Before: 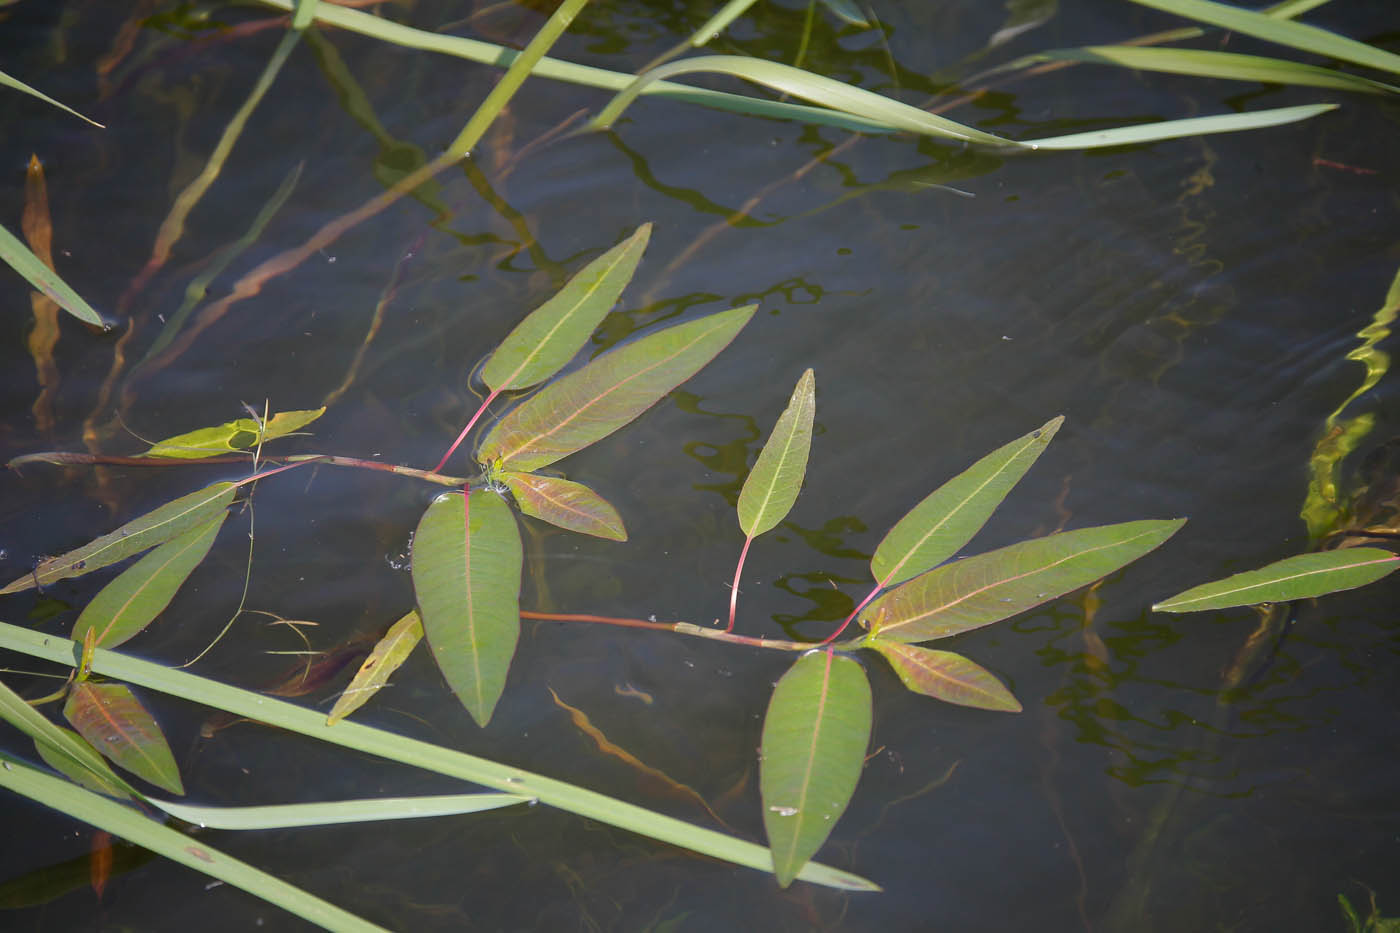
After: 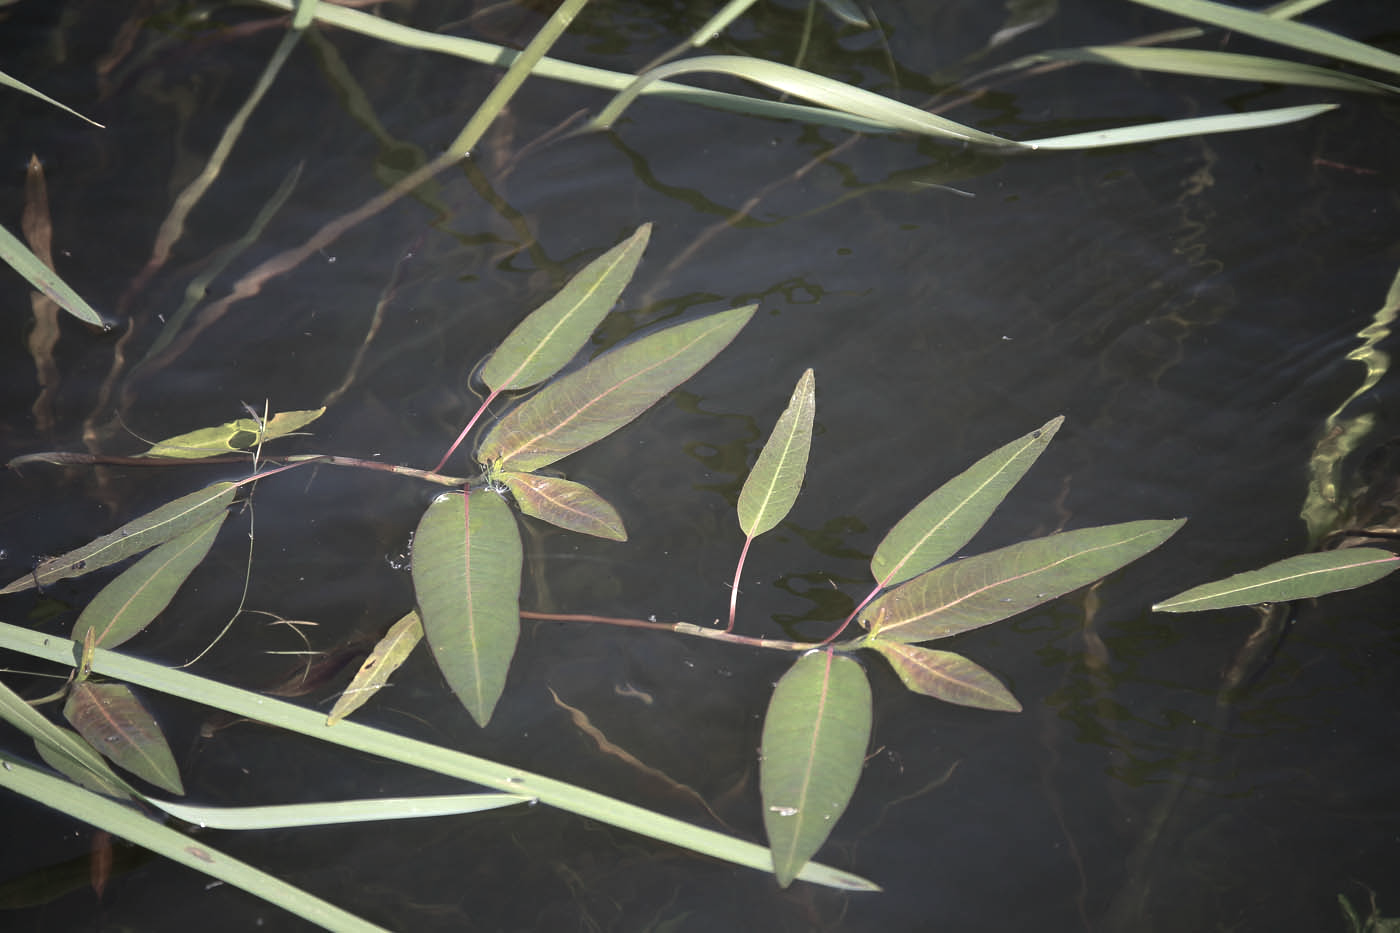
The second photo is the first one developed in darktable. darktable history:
color balance rgb: shadows lift › hue 86.53°, linear chroma grading › global chroma 9.256%, perceptual saturation grading › global saturation -28.024%, perceptual saturation grading › highlights -20.225%, perceptual saturation grading › mid-tones -23.407%, perceptual saturation grading › shadows -23.319%, perceptual brilliance grading › highlights 13.877%, perceptual brilliance grading › shadows -18.415%, global vibrance 20%
